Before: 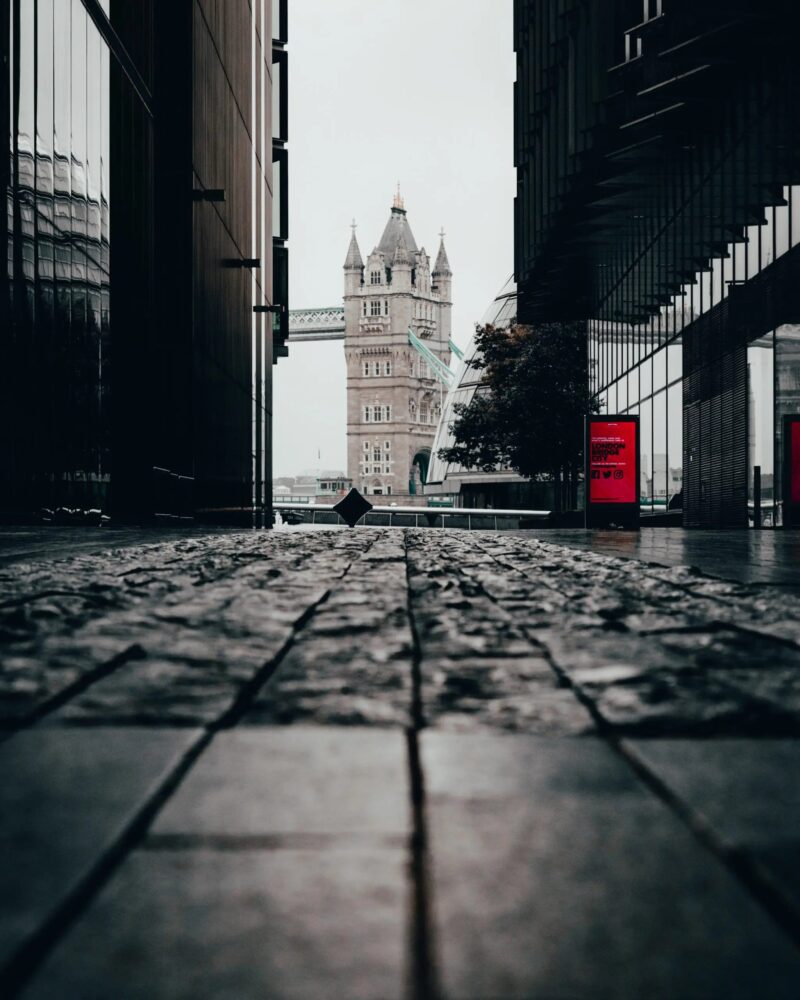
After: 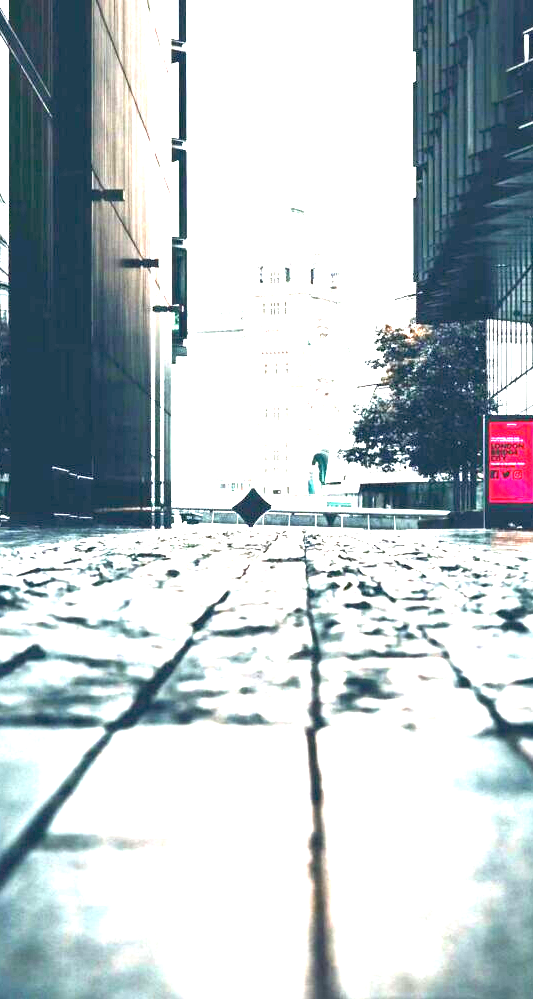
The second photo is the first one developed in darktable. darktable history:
exposure: black level correction 0, exposure 4 EV, compensate exposure bias true, compensate highlight preservation false
crop and rotate: left 12.648%, right 20.685%
